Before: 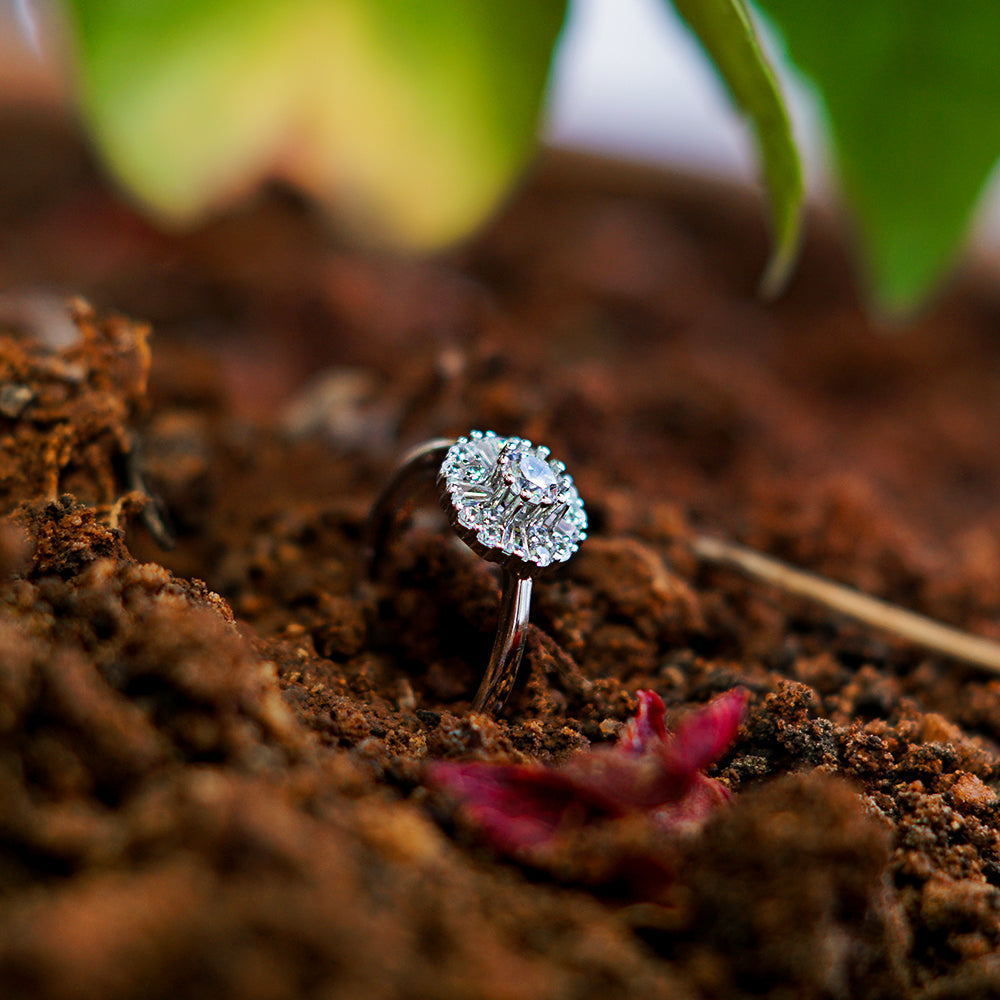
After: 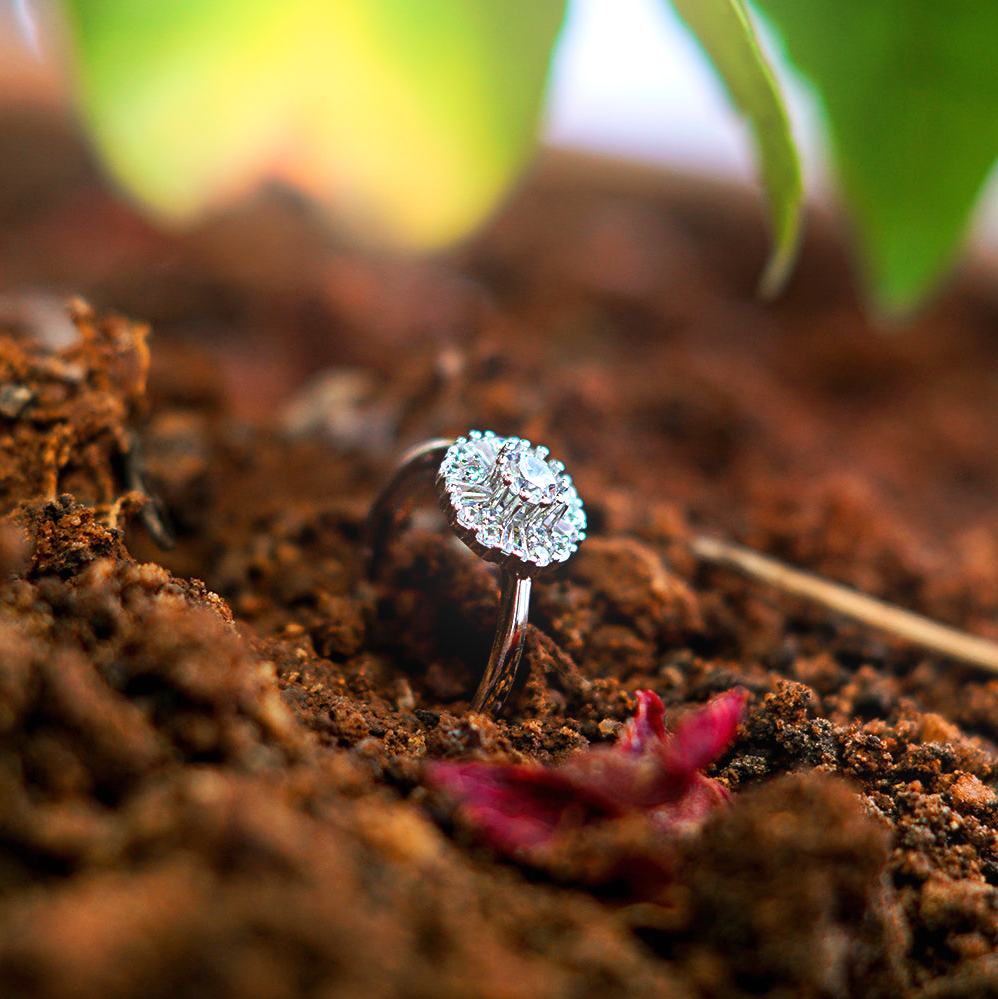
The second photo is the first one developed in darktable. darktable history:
exposure: black level correction 0, exposure 0.5 EV, compensate highlight preservation false
bloom: on, module defaults
crop and rotate: left 0.126%
